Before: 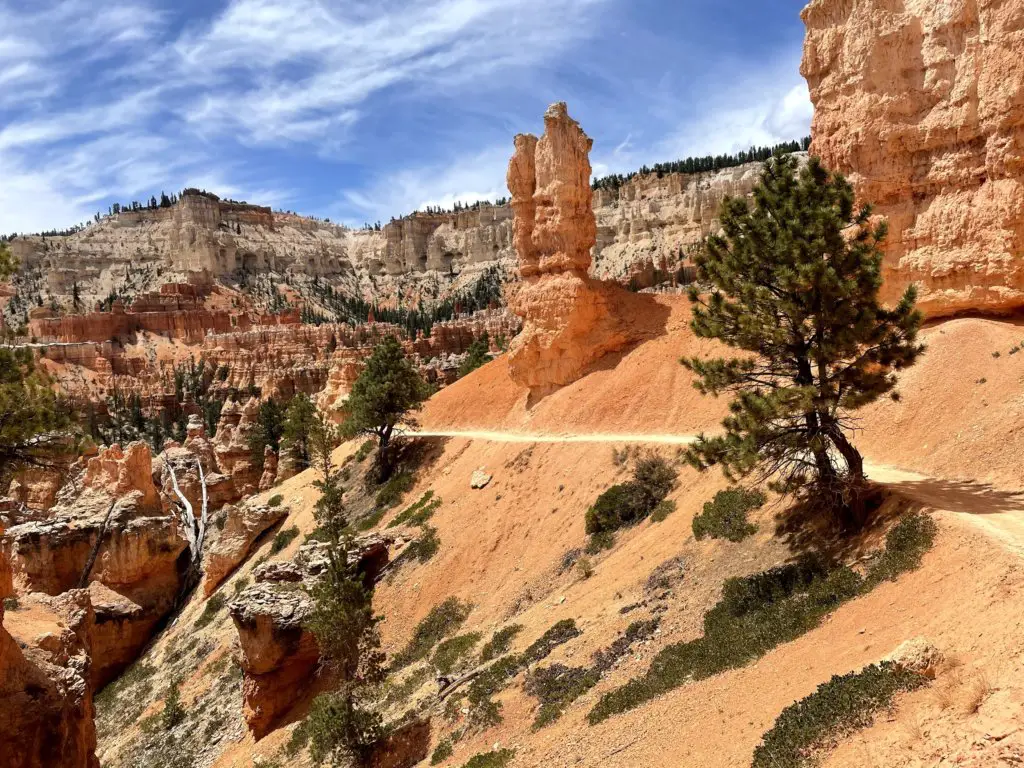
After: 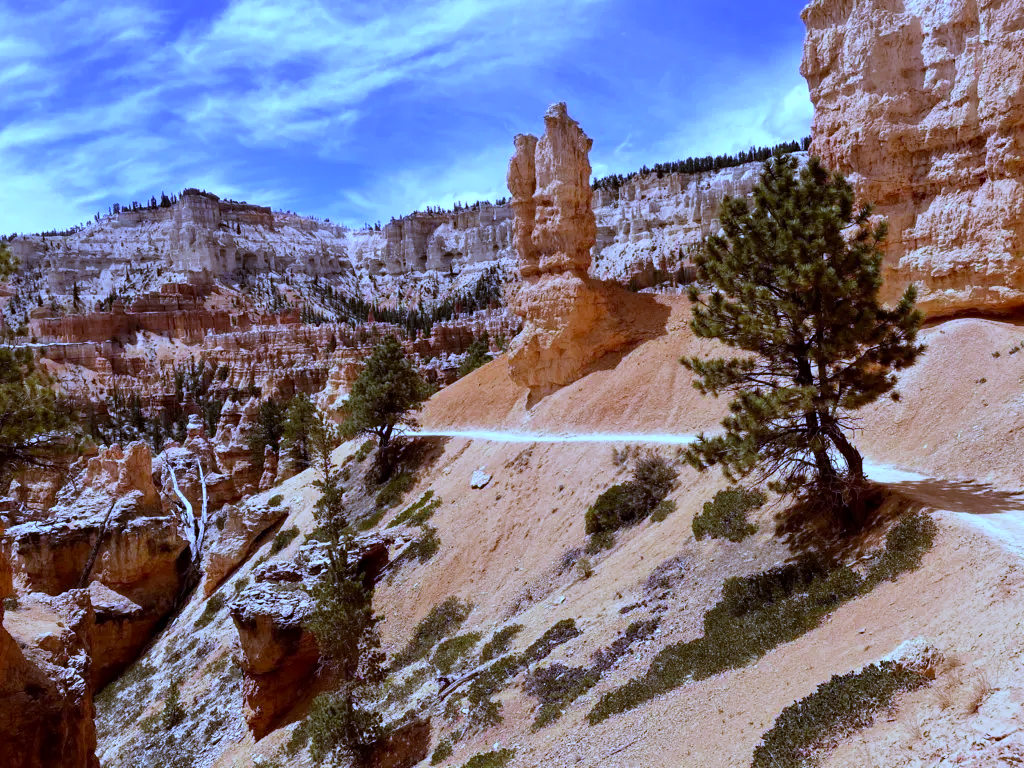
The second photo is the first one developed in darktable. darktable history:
rgb levels: mode RGB, independent channels, levels [[0, 0.5, 1], [0, 0.521, 1], [0, 0.536, 1]]
white balance: red 0.766, blue 1.537
